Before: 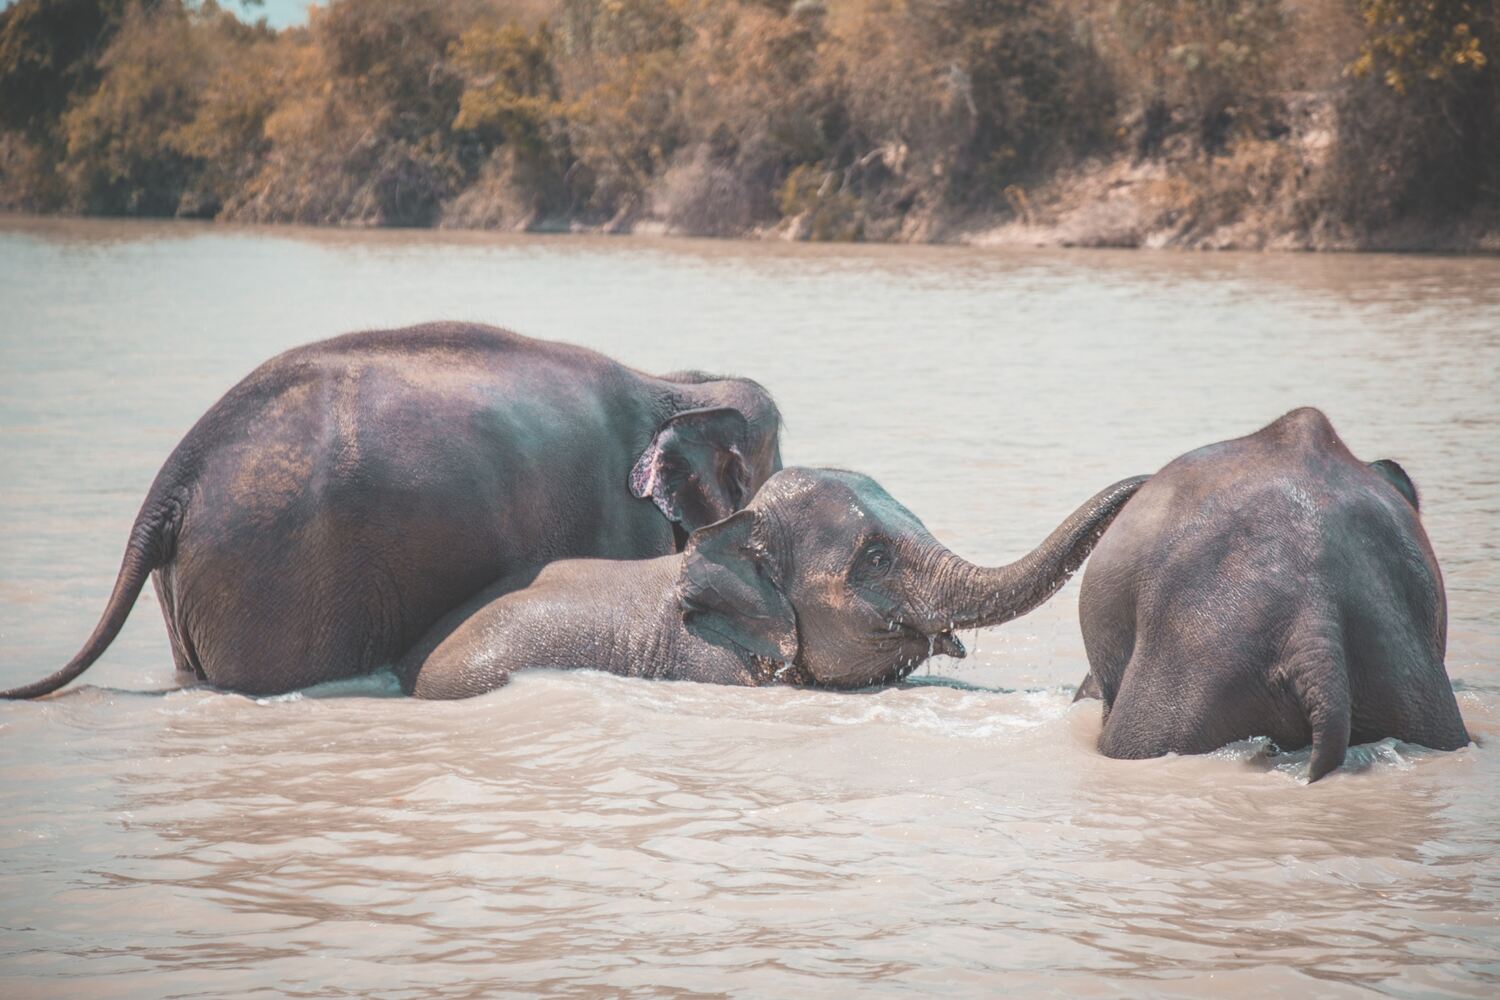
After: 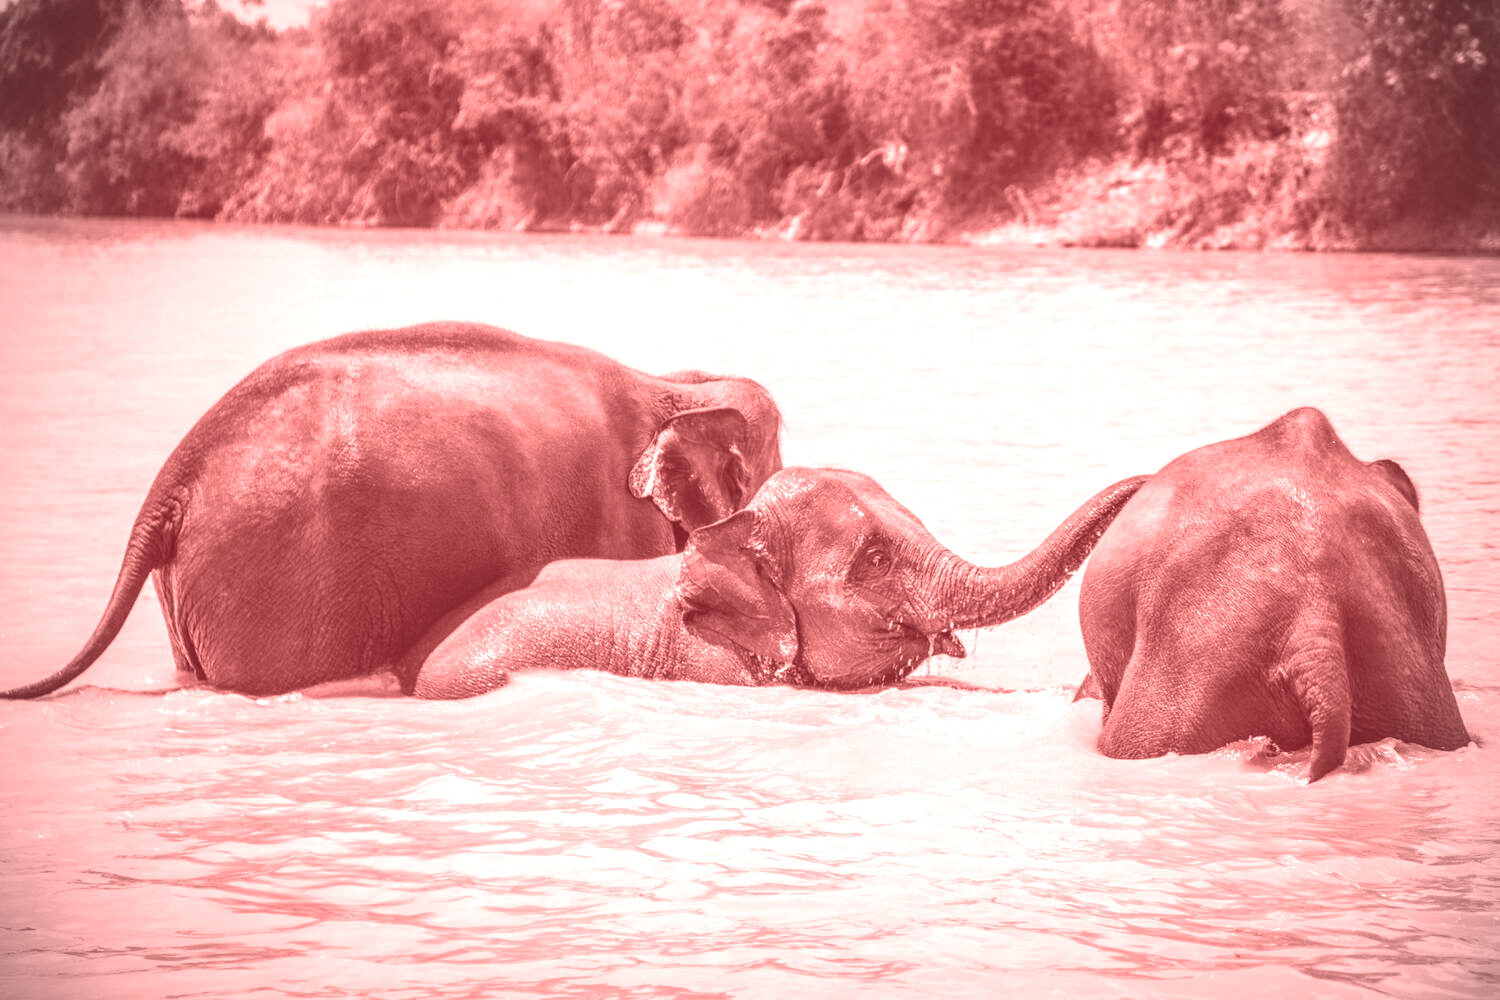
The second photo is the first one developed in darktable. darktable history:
exposure: exposure -0.021 EV, compensate highlight preservation false
vignetting: on, module defaults
tone equalizer: -8 EV -0.417 EV, -7 EV -0.389 EV, -6 EV -0.333 EV, -5 EV -0.222 EV, -3 EV 0.222 EV, -2 EV 0.333 EV, -1 EV 0.389 EV, +0 EV 0.417 EV, edges refinement/feathering 500, mask exposure compensation -1.57 EV, preserve details no
color correction: highlights a* 12.23, highlights b* 5.41
colorize: saturation 60%, source mix 100%
local contrast: detail 130%
